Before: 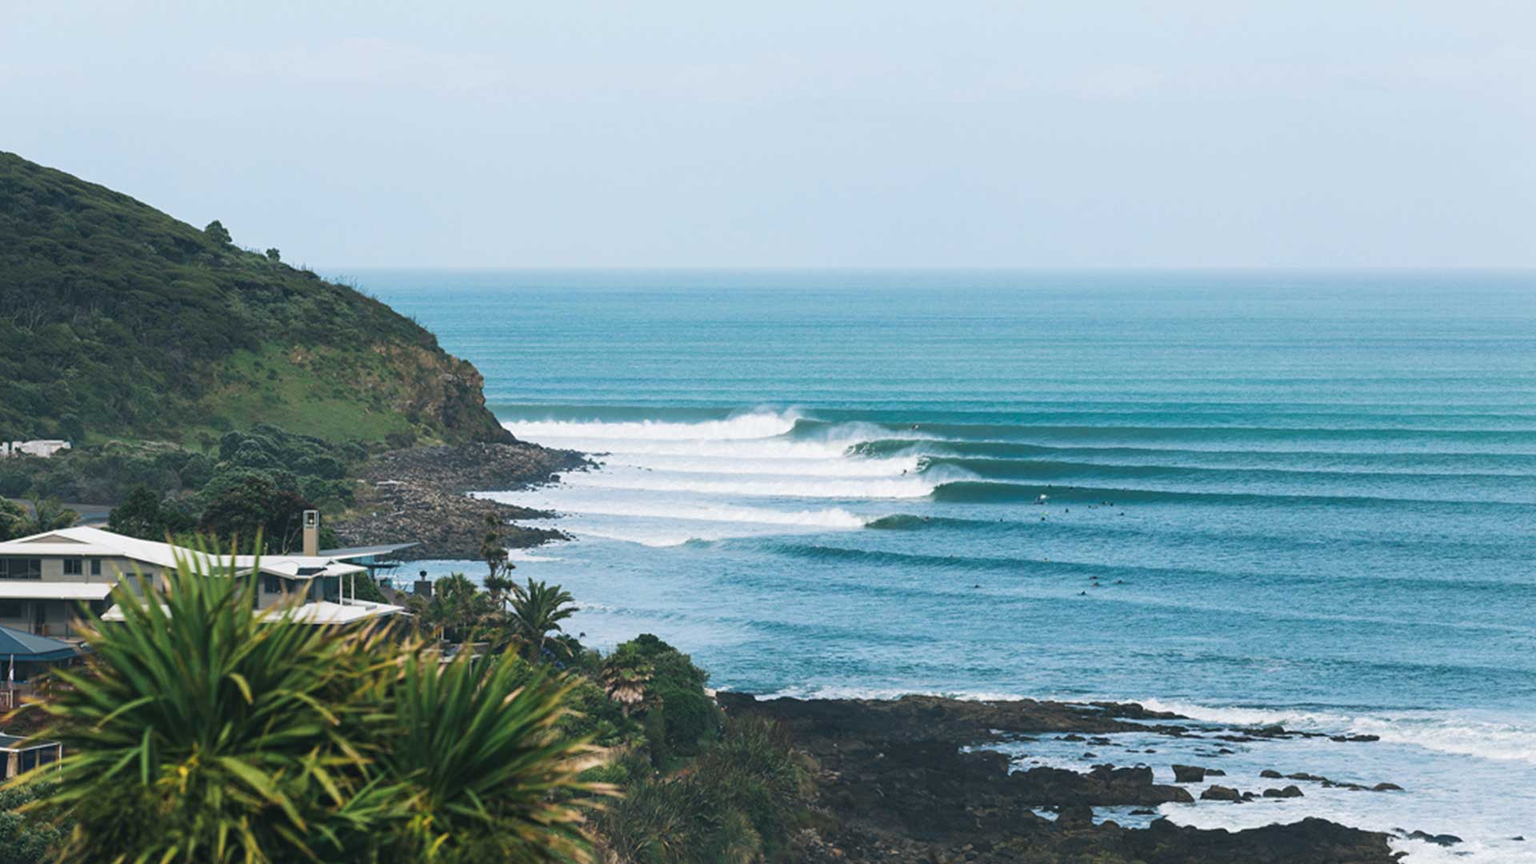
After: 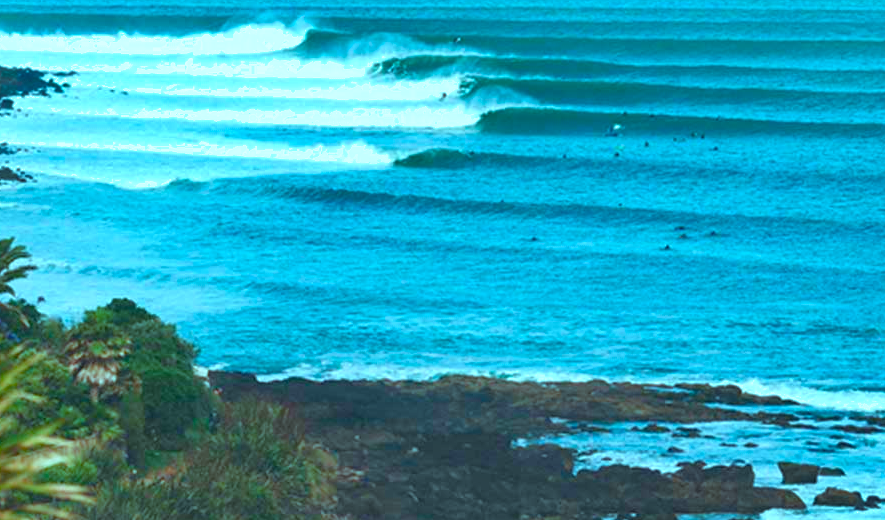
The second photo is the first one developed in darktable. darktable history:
exposure: exposure 0.718 EV, compensate highlight preservation false
shadows and highlights: highlights color adjustment 78.58%, low approximation 0.01, soften with gaussian
velvia: strength 6.55%
color balance rgb: power › luminance 1.094%, power › chroma 0.401%, power › hue 35.28°, highlights gain › luminance -33.028%, highlights gain › chroma 5.787%, highlights gain › hue 218.18°, perceptual saturation grading › global saturation 19.97%, perceptual saturation grading › highlights -25.129%, perceptual saturation grading › shadows 49.323%, global vibrance 20%
crop: left 35.803%, top 45.796%, right 18.075%, bottom 6.015%
